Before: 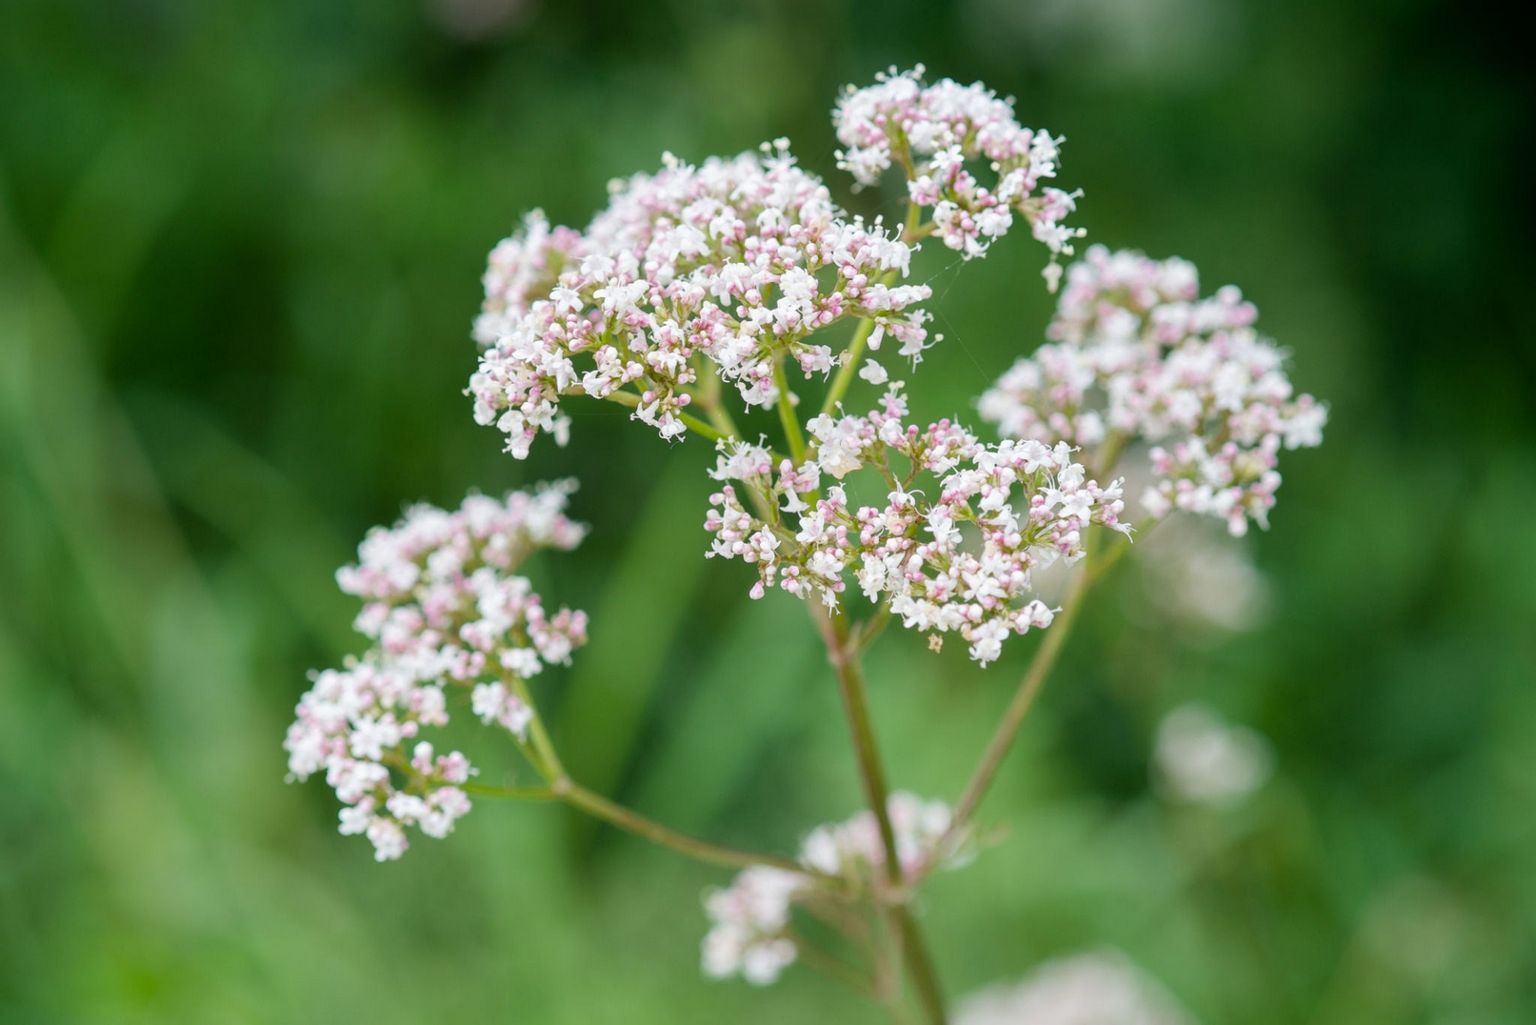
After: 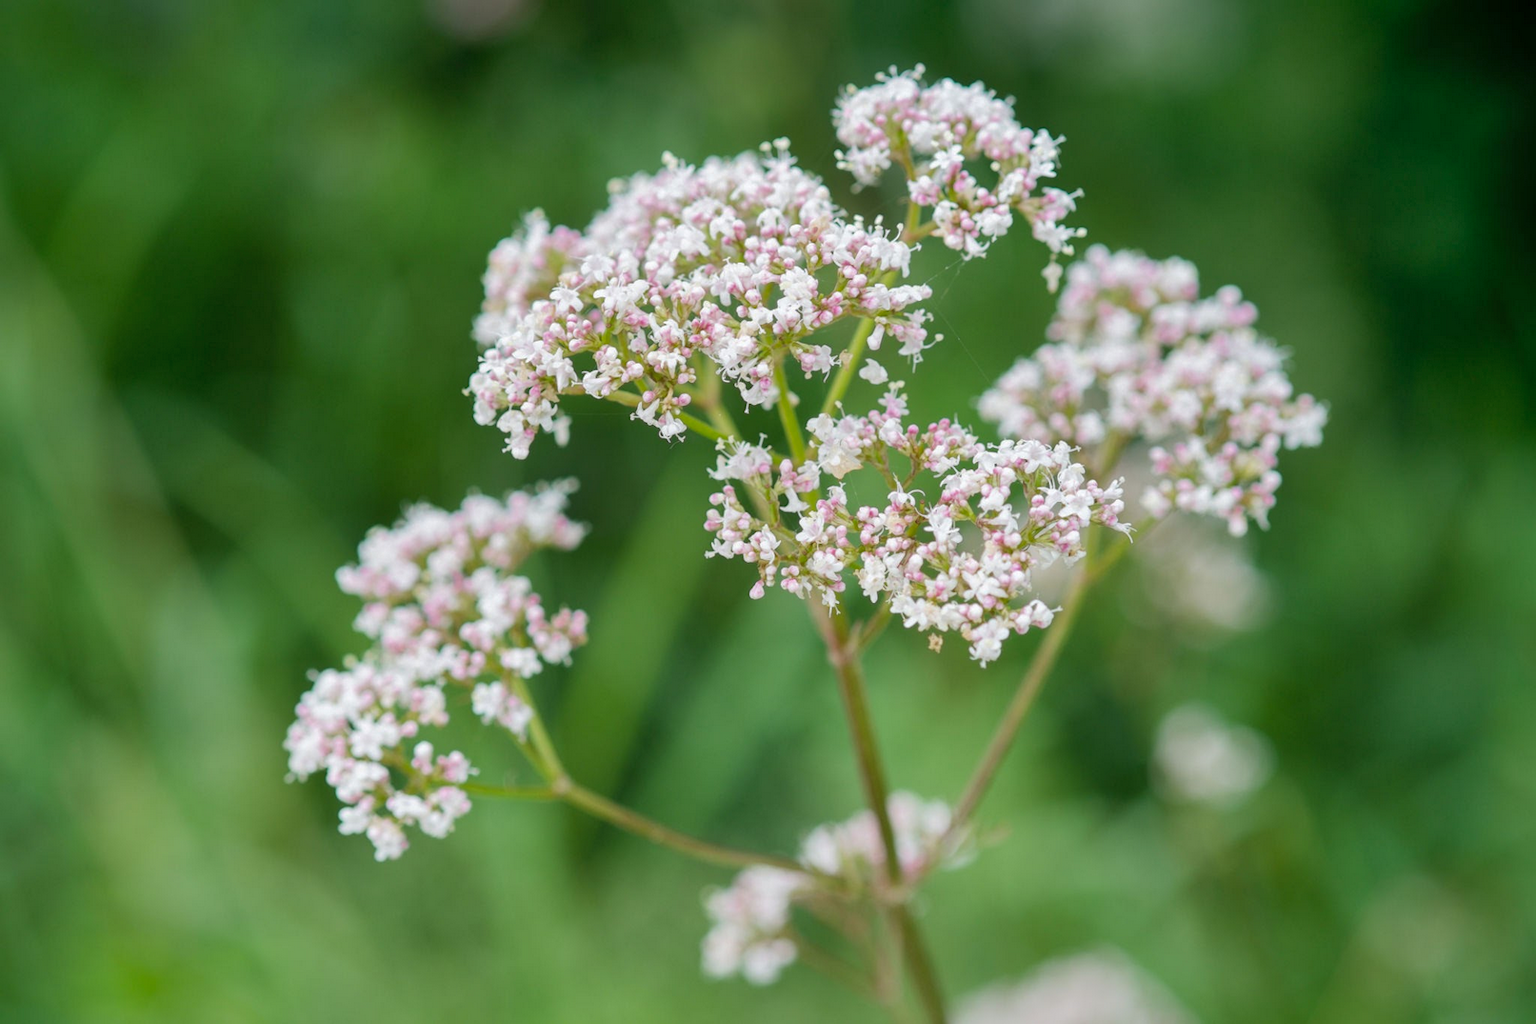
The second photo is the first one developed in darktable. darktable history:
white balance: emerald 1
shadows and highlights: on, module defaults
bloom: size 3%, threshold 100%, strength 0%
